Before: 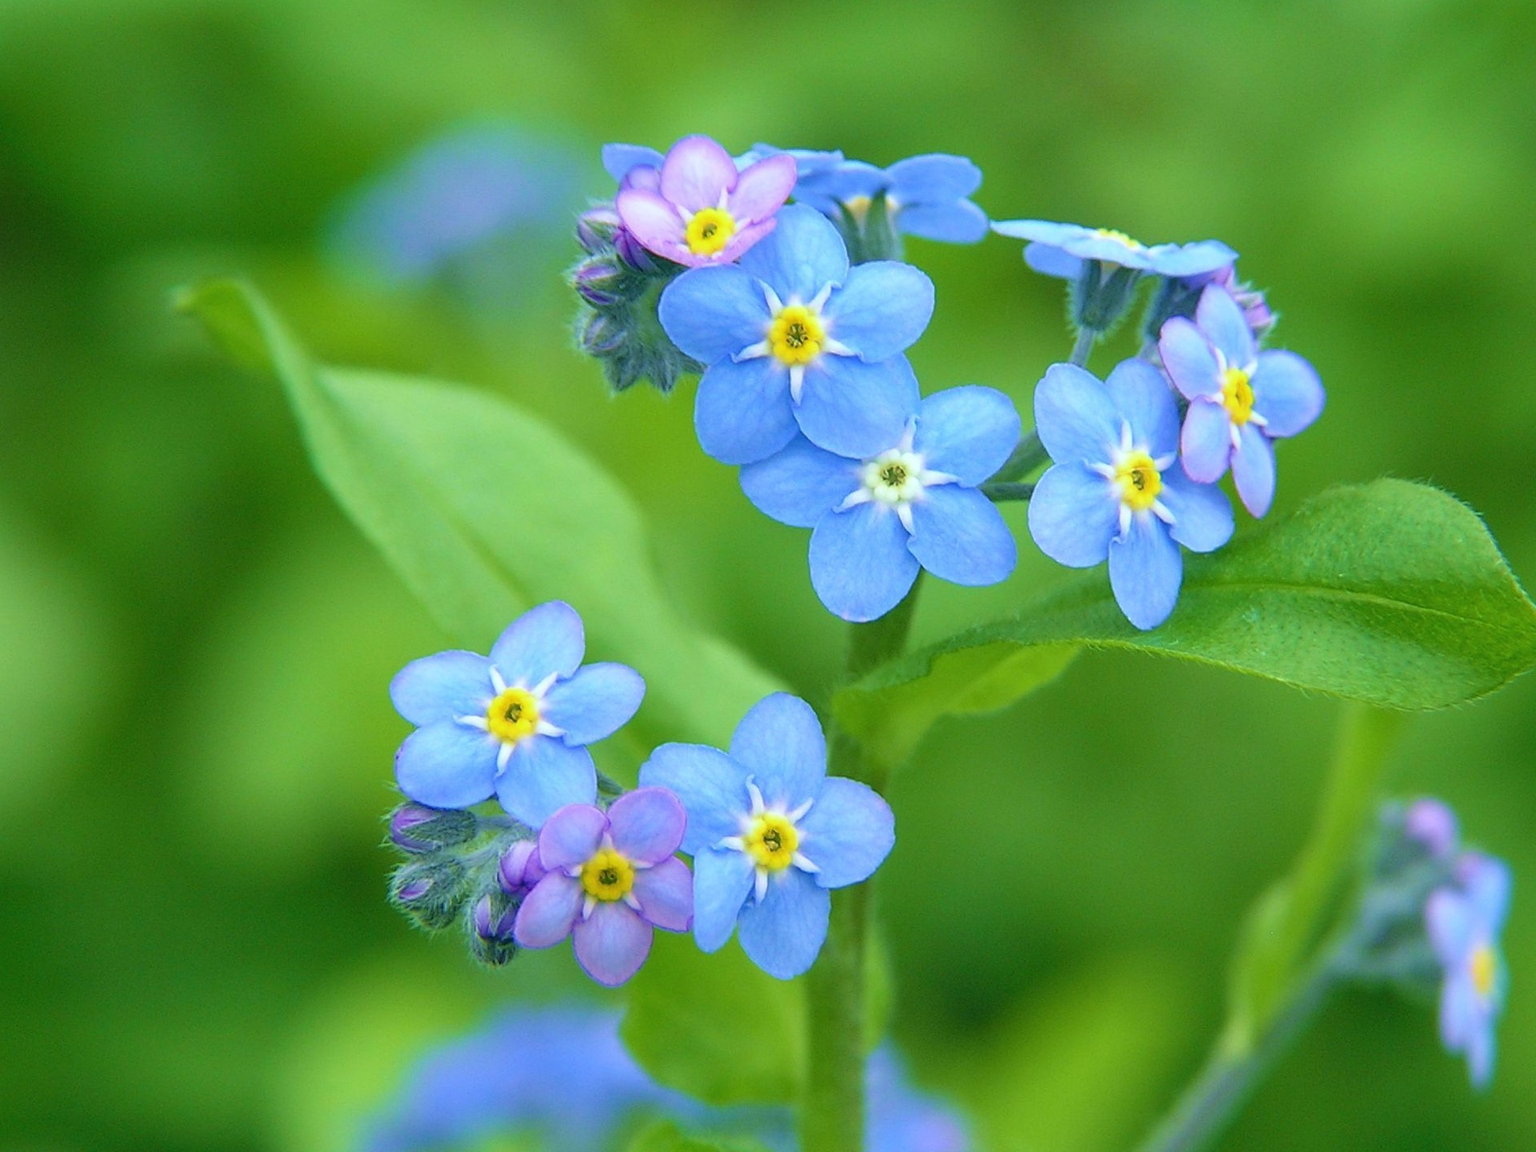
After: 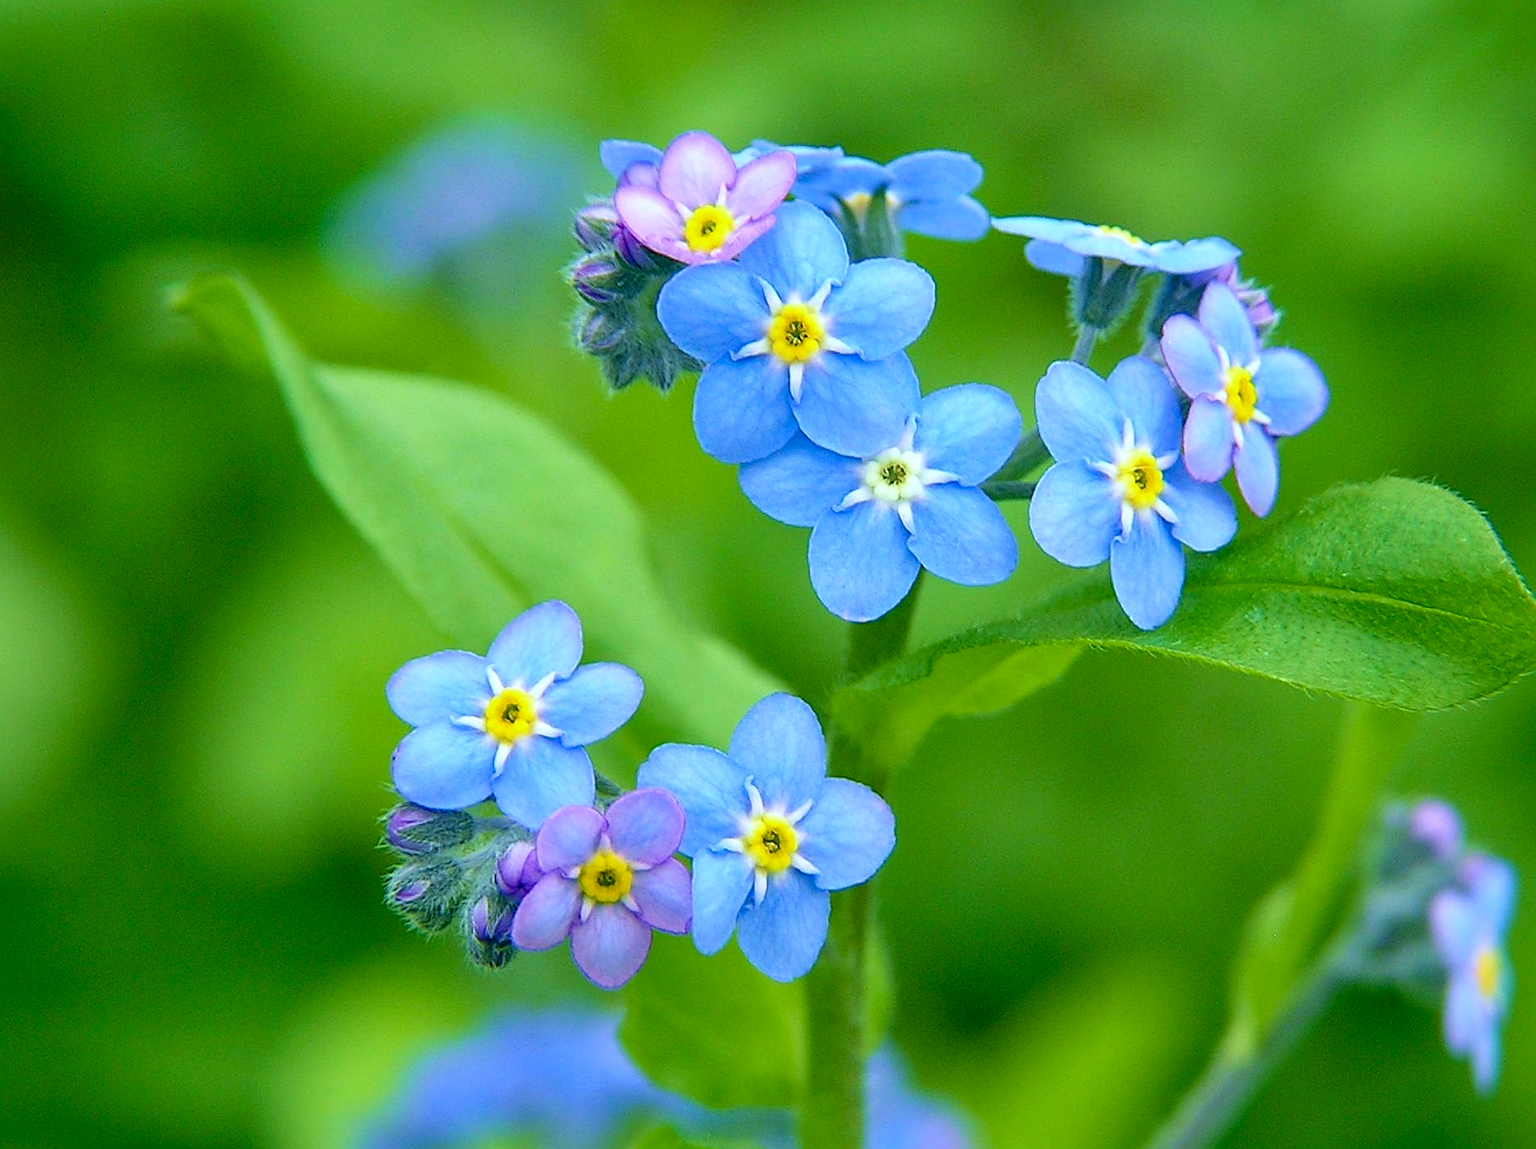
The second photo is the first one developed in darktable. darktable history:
local contrast: mode bilateral grid, contrast 20, coarseness 50, detail 120%, midtone range 0.2
exposure: black level correction 0.007, compensate highlight preservation false
crop: left 0.434%, top 0.485%, right 0.244%, bottom 0.386%
color correction: saturation 1.1
sharpen: on, module defaults
